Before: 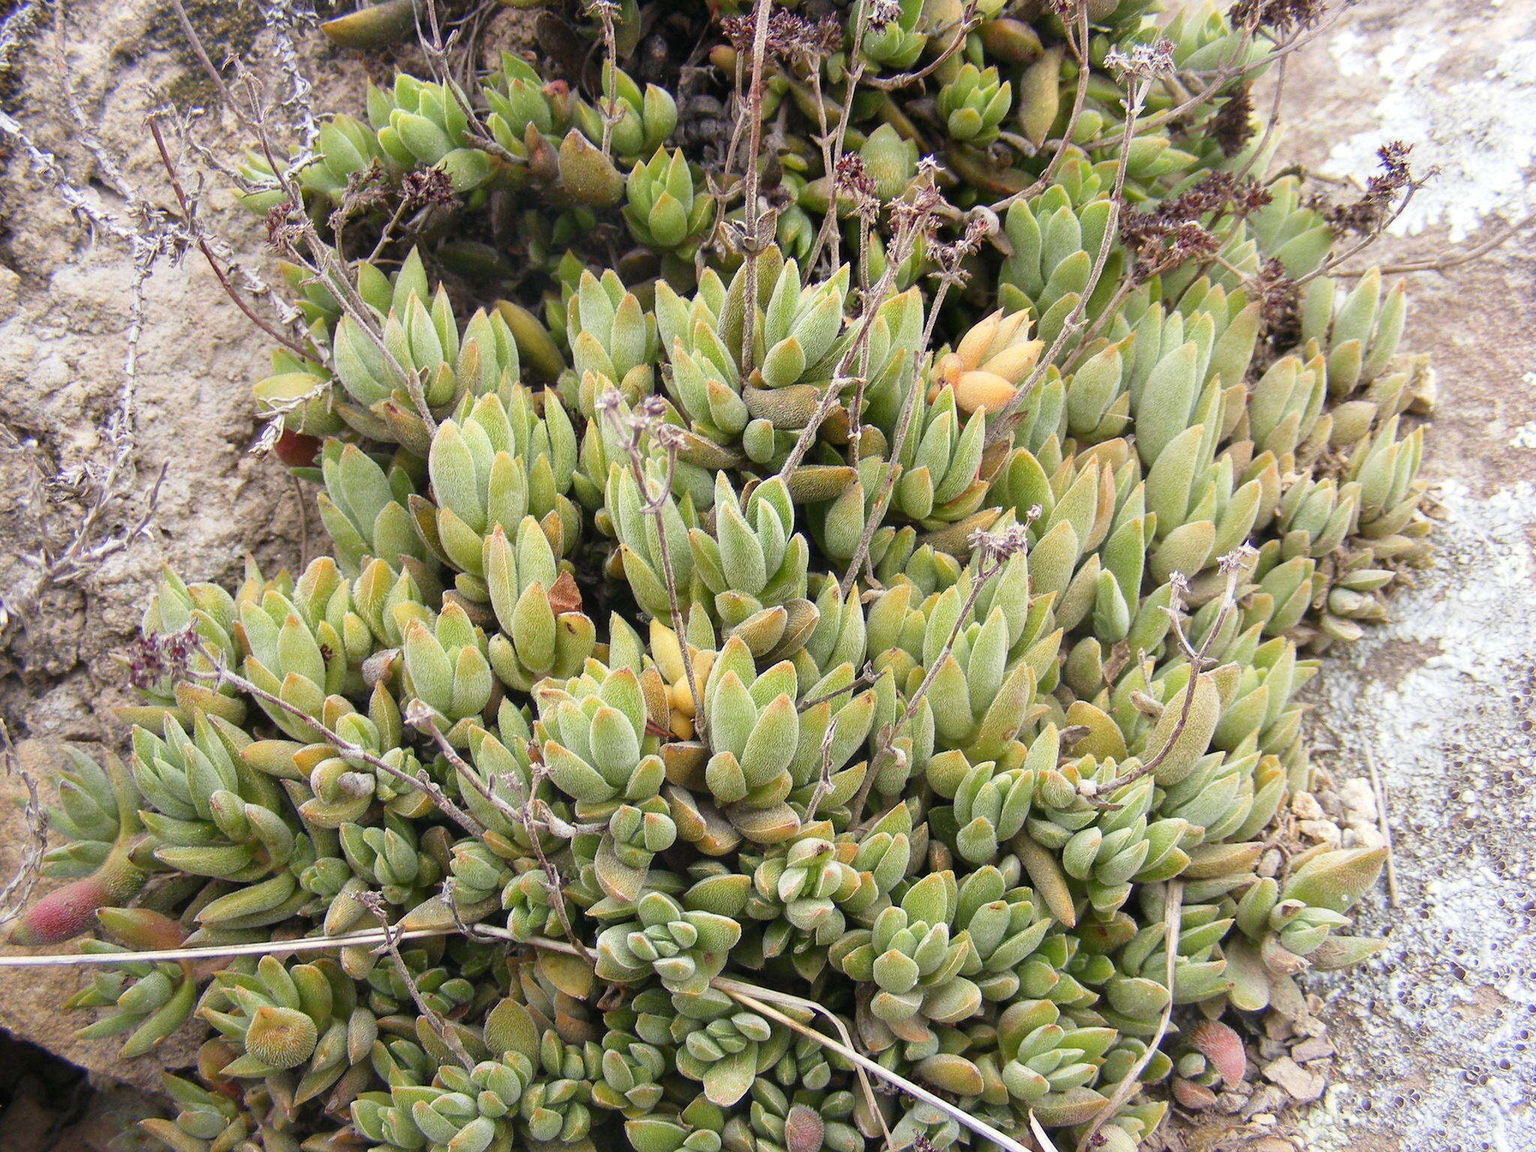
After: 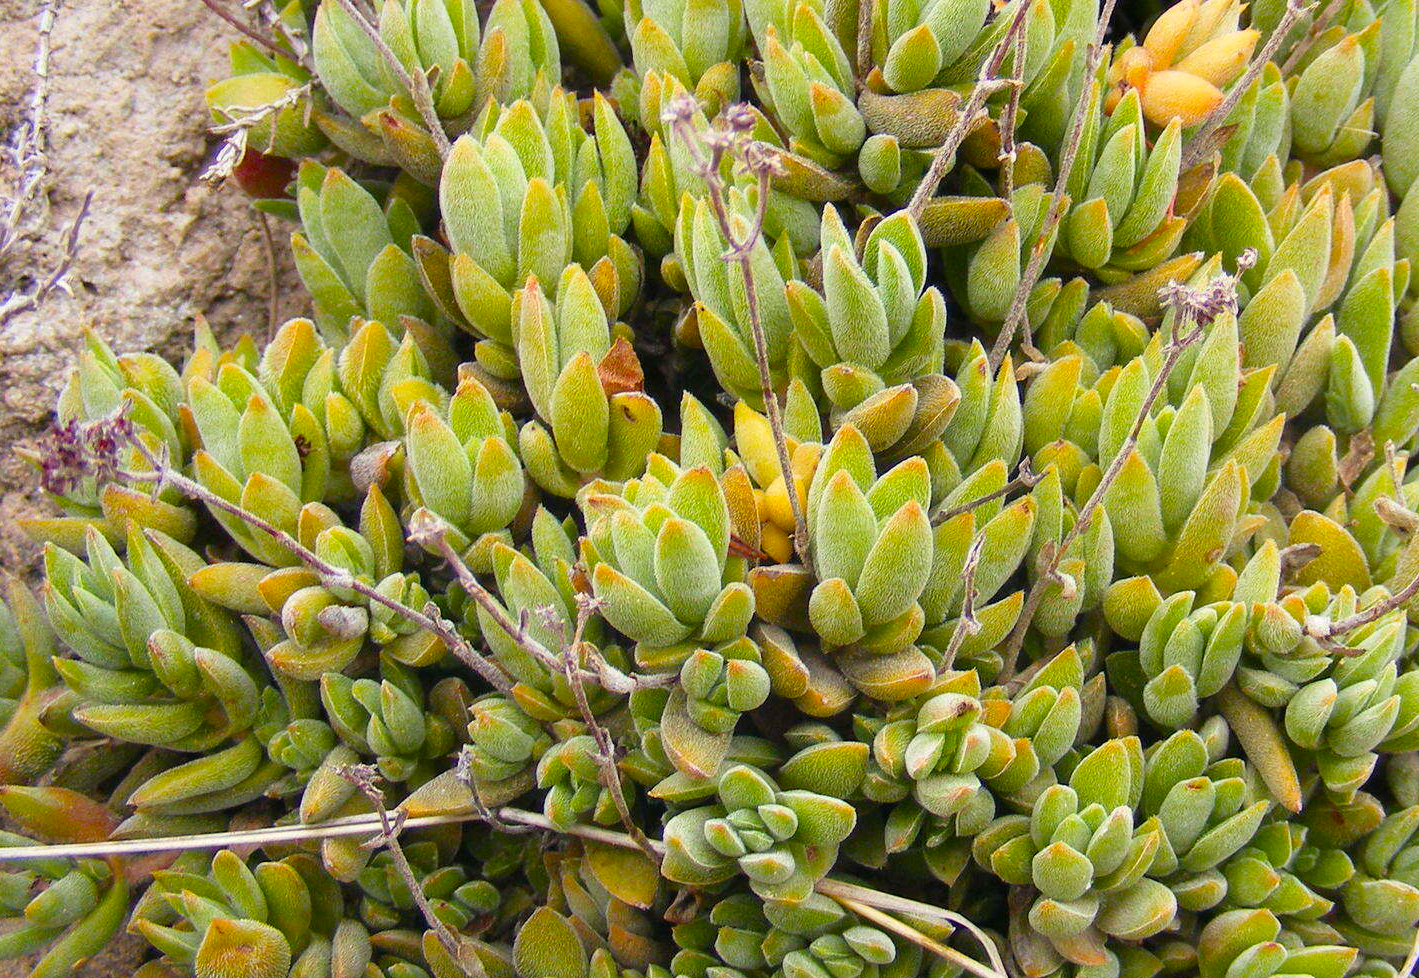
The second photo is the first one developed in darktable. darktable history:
crop: left 6.488%, top 27.668%, right 24.183%, bottom 8.656%
color balance rgb: linear chroma grading › global chroma 15%, perceptual saturation grading › global saturation 30%
